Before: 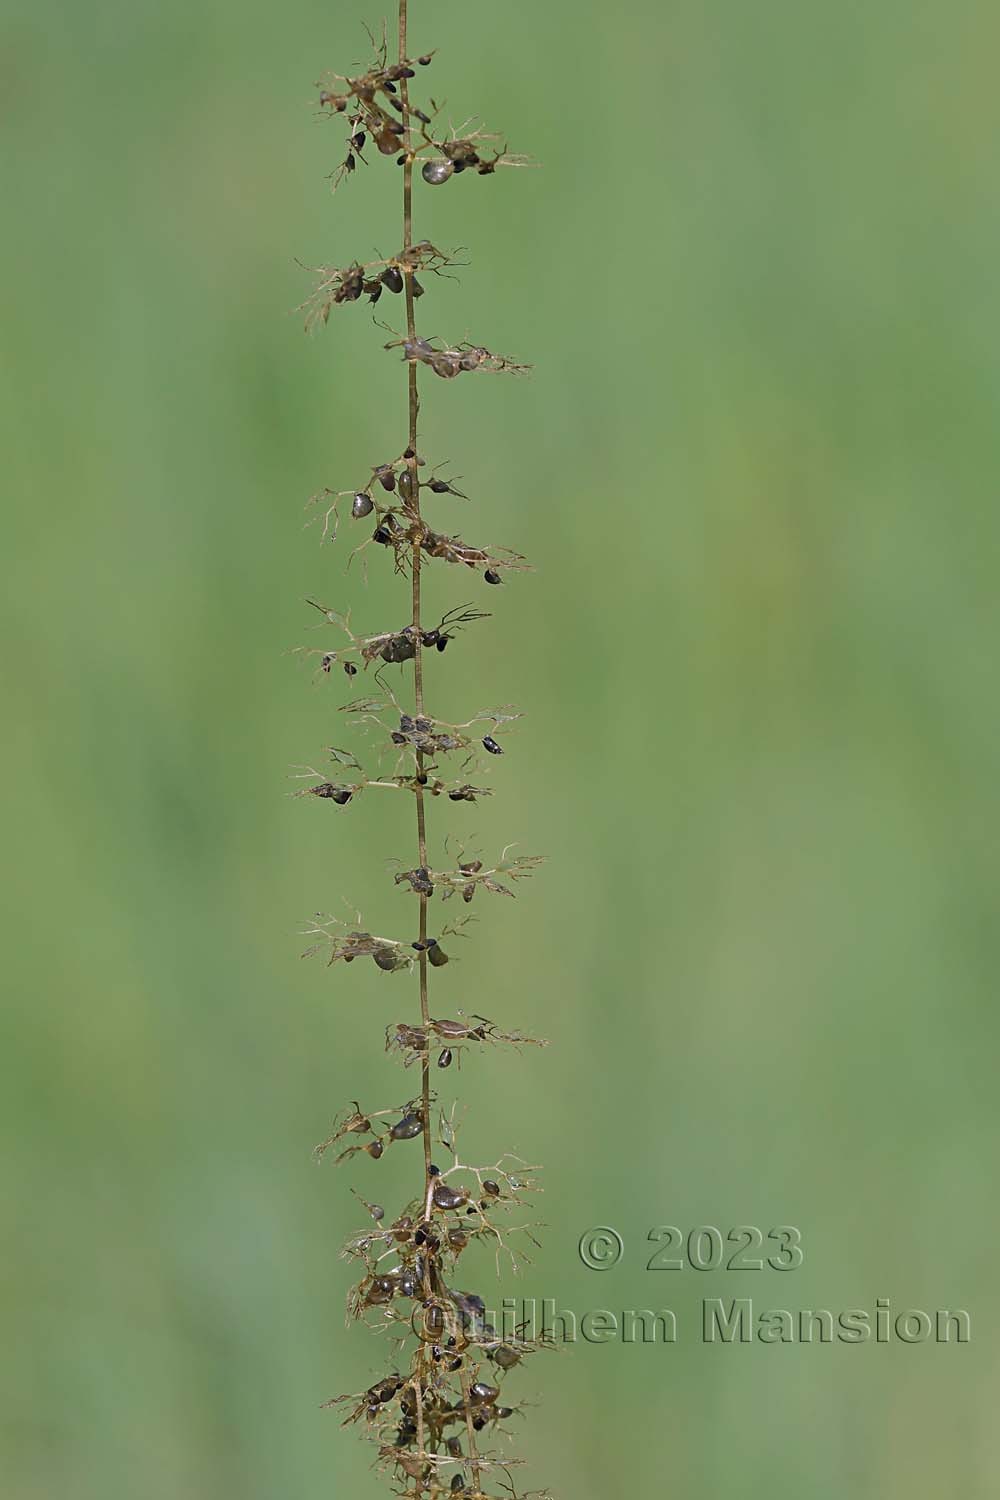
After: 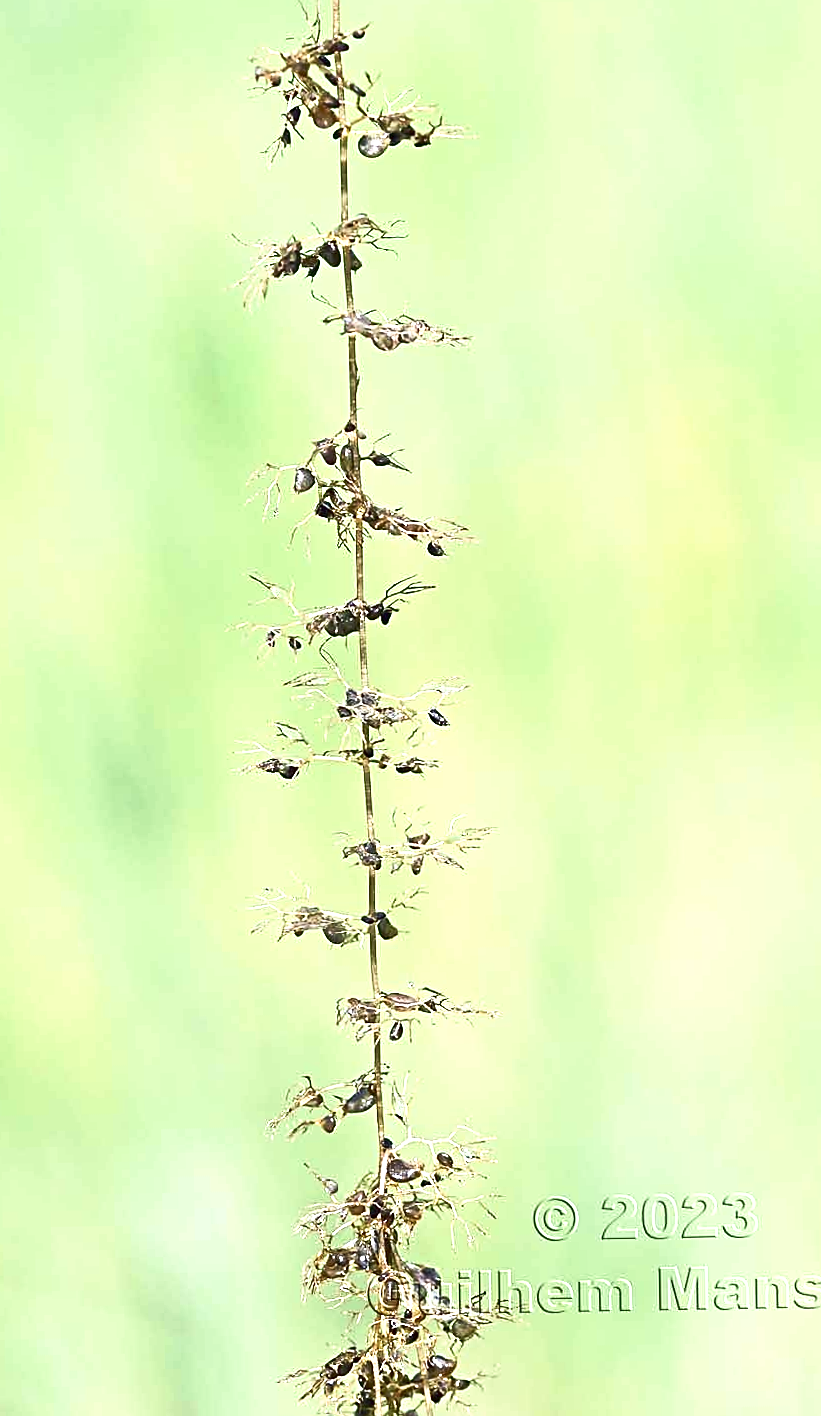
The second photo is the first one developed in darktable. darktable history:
exposure: exposure 0.657 EV, compensate highlight preservation false
contrast brightness saturation: contrast 0.28
sharpen: on, module defaults
crop and rotate: angle 1°, left 4.281%, top 0.642%, right 11.383%, bottom 2.486%
white balance: red 0.982, blue 1.018
tone curve: curves: ch0 [(0, 0) (0.003, 0.032) (0.011, 0.036) (0.025, 0.049) (0.044, 0.075) (0.069, 0.112) (0.1, 0.151) (0.136, 0.197) (0.177, 0.241) (0.224, 0.295) (0.277, 0.355) (0.335, 0.429) (0.399, 0.512) (0.468, 0.607) (0.543, 0.702) (0.623, 0.796) (0.709, 0.903) (0.801, 0.987) (0.898, 0.997) (1, 1)], preserve colors none
levels: levels [0, 0.498, 1]
